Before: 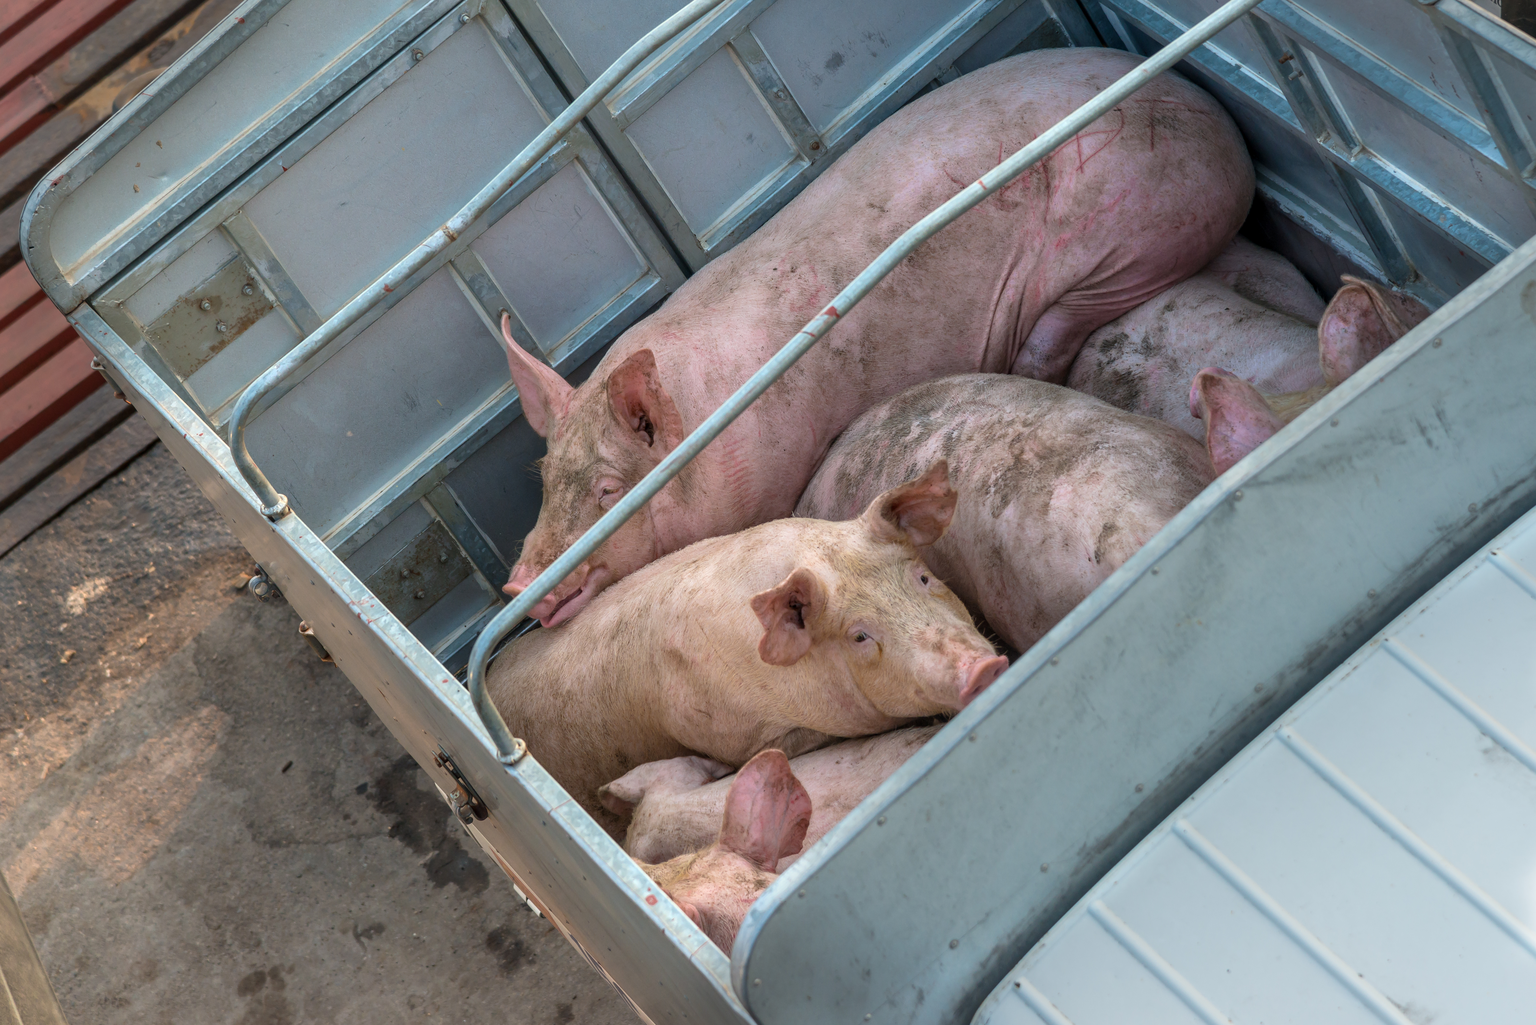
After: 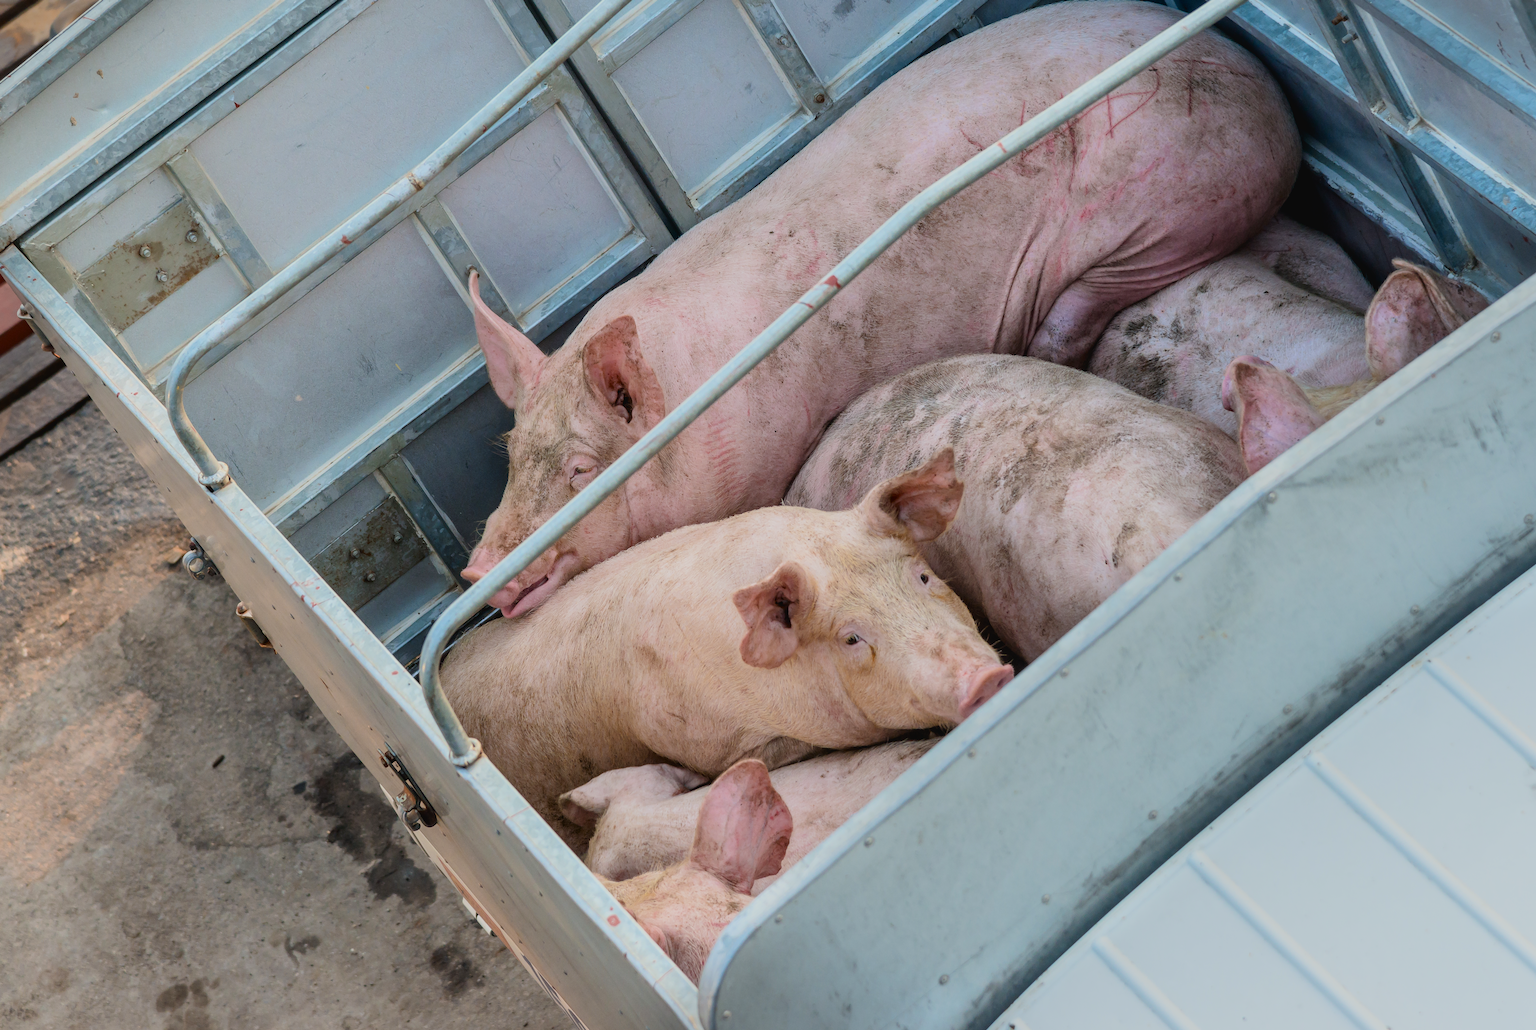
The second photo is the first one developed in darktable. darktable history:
filmic rgb: black relative exposure -7.65 EV, white relative exposure 4.56 EV, hardness 3.61
crop and rotate: angle -1.85°, left 3.124%, top 3.567%, right 1.45%, bottom 0.523%
tone curve: curves: ch0 [(0, 0) (0.003, 0.008) (0.011, 0.011) (0.025, 0.014) (0.044, 0.021) (0.069, 0.029) (0.1, 0.042) (0.136, 0.06) (0.177, 0.09) (0.224, 0.126) (0.277, 0.177) (0.335, 0.243) (0.399, 0.31) (0.468, 0.388) (0.543, 0.484) (0.623, 0.585) (0.709, 0.683) (0.801, 0.775) (0.898, 0.873) (1, 1)], color space Lab, independent channels, preserve colors none
contrast brightness saturation: contrast -0.123
exposure: black level correction 0.001, exposure 0.955 EV, compensate highlight preservation false
color zones: curves: ch0 [(0.068, 0.464) (0.25, 0.5) (0.48, 0.508) (0.75, 0.536) (0.886, 0.476) (0.967, 0.456)]; ch1 [(0.066, 0.456) (0.25, 0.5) (0.616, 0.508) (0.746, 0.56) (0.934, 0.444)]
